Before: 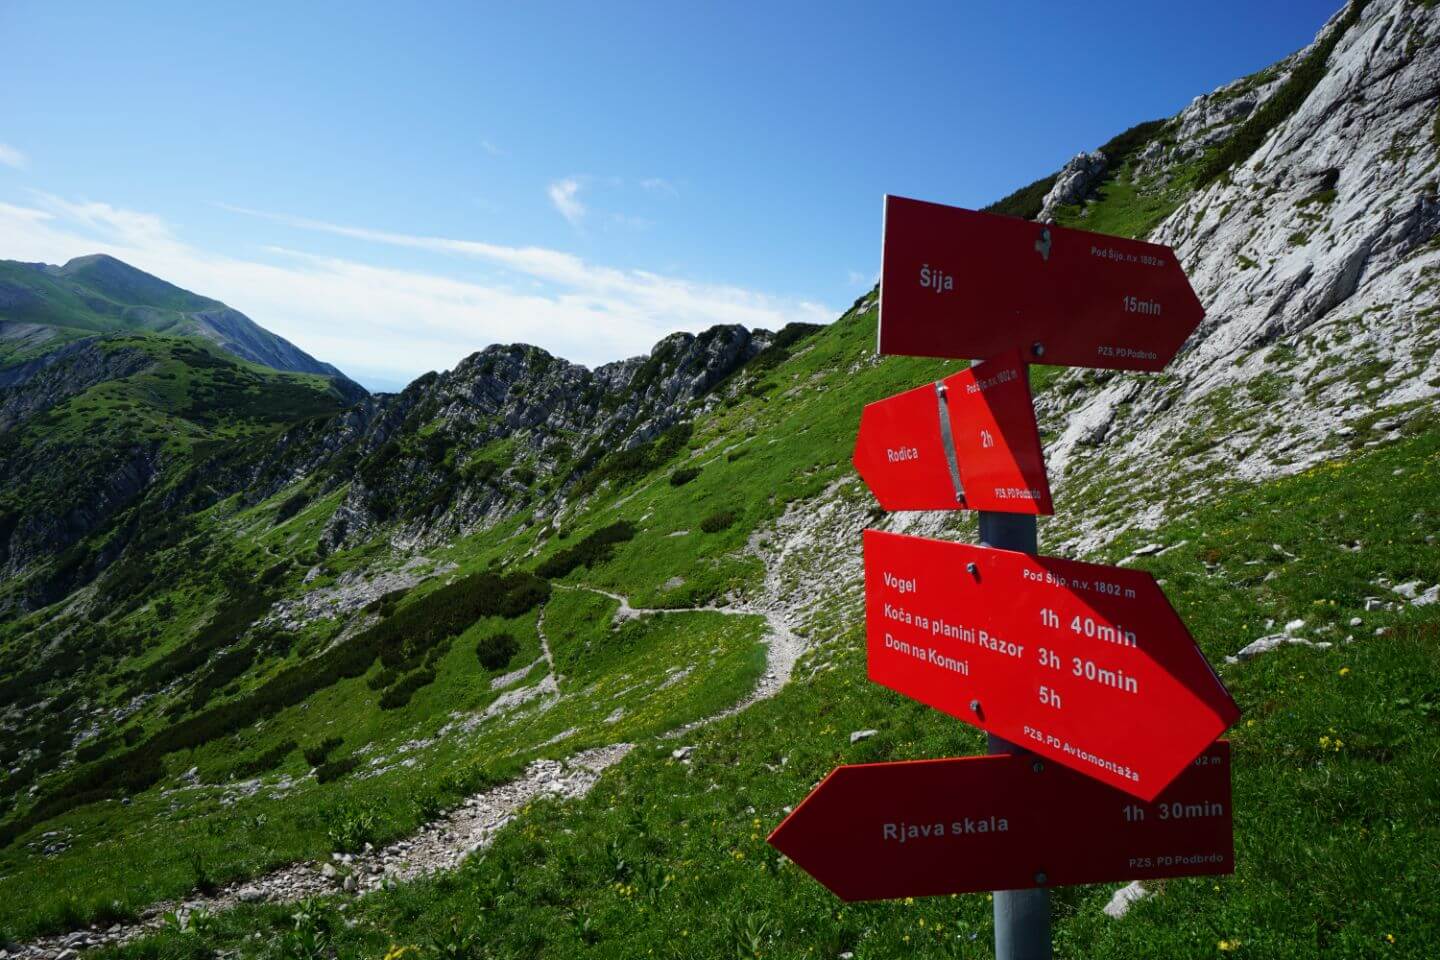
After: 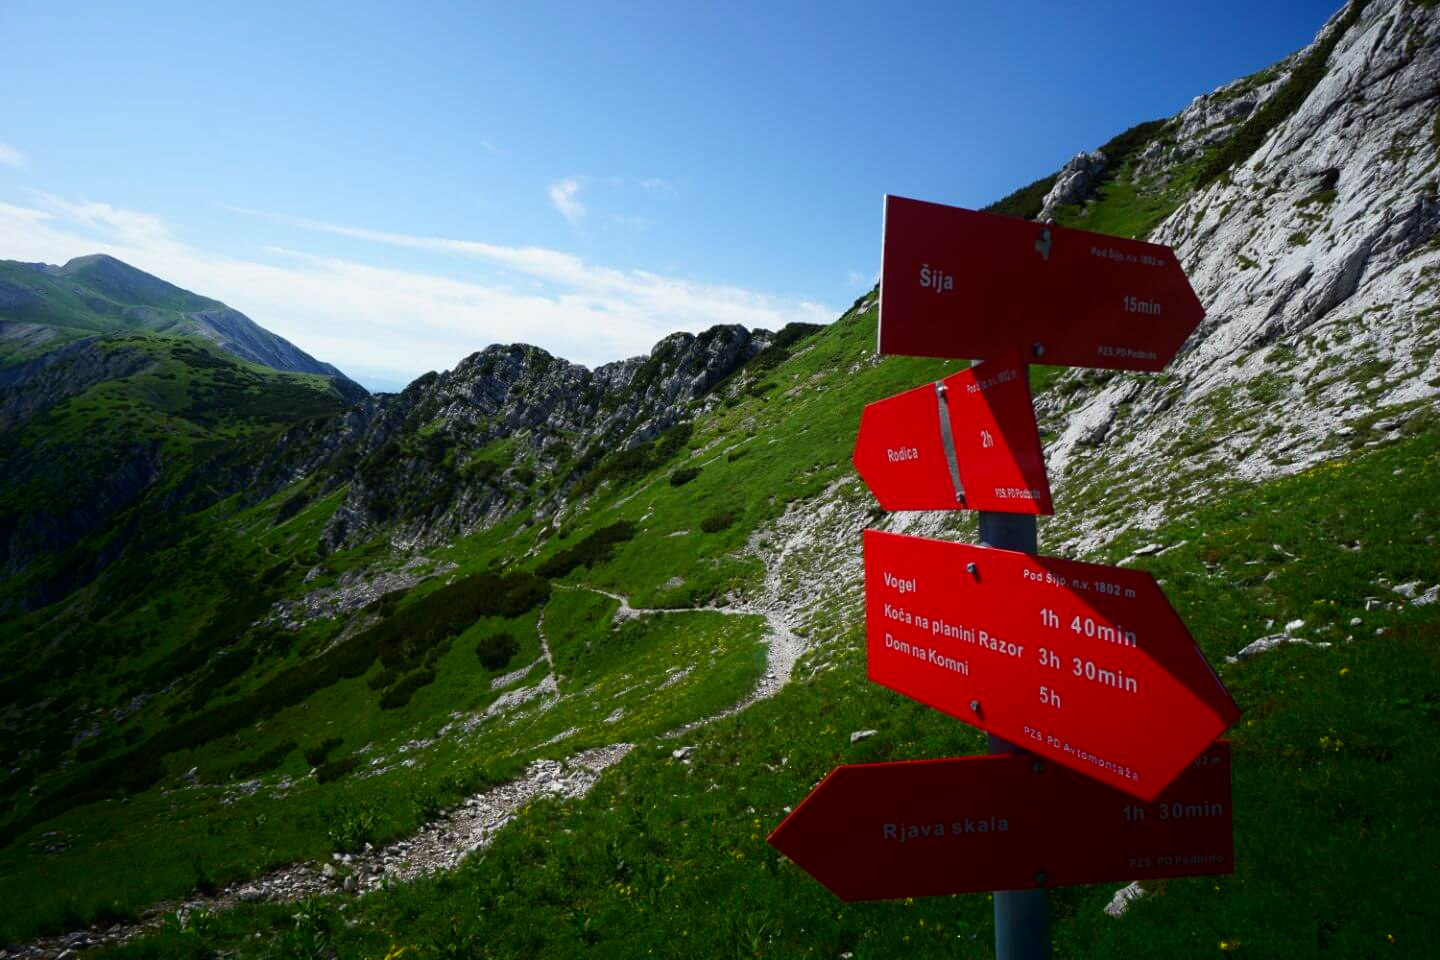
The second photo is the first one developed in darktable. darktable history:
shadows and highlights: shadows -71.24, highlights 35.18, soften with gaussian
